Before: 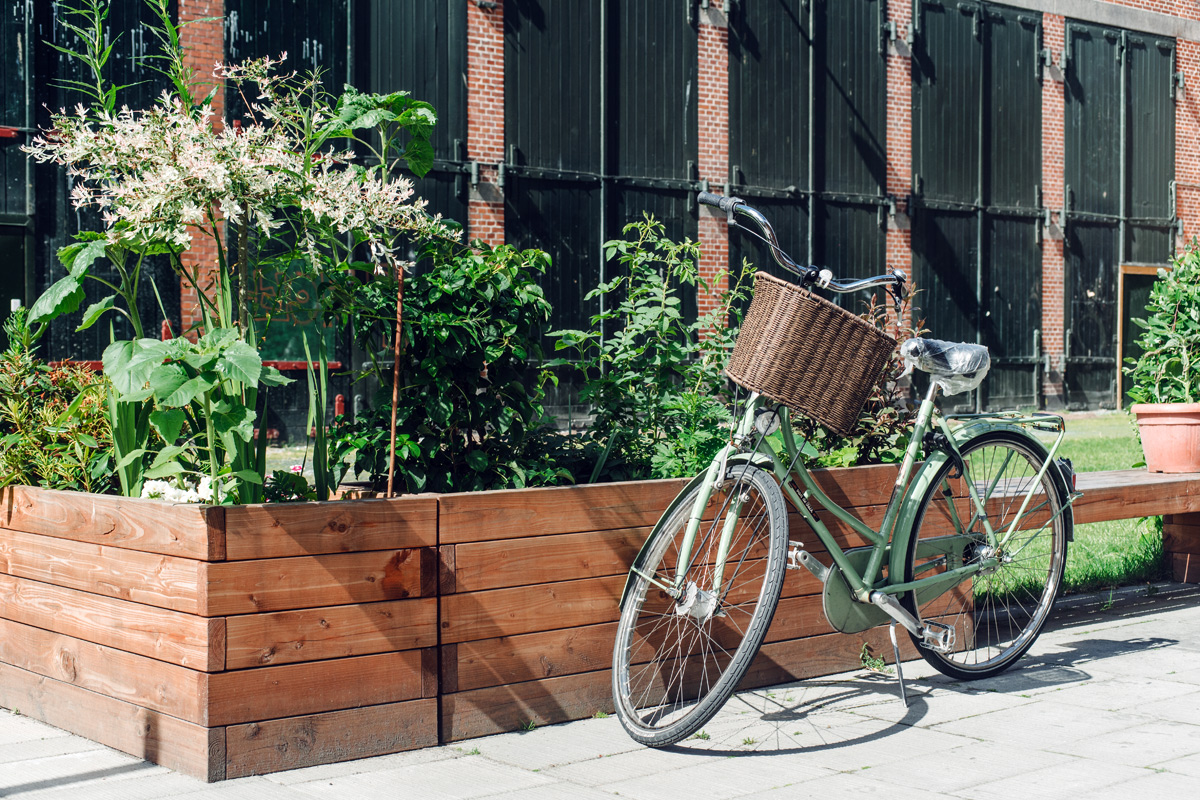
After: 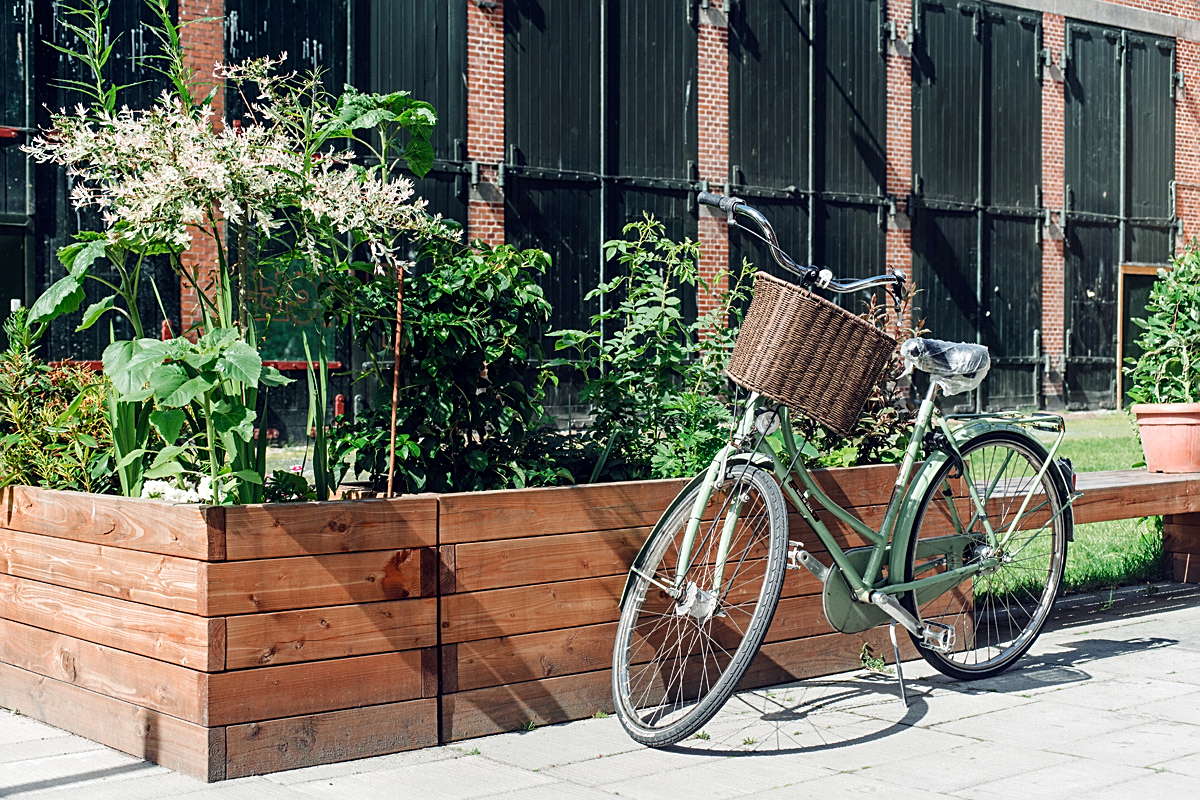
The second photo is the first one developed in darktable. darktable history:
exposure: black level correction 0.001, exposure 0.016 EV, compensate exposure bias true, compensate highlight preservation false
sharpen: on, module defaults
